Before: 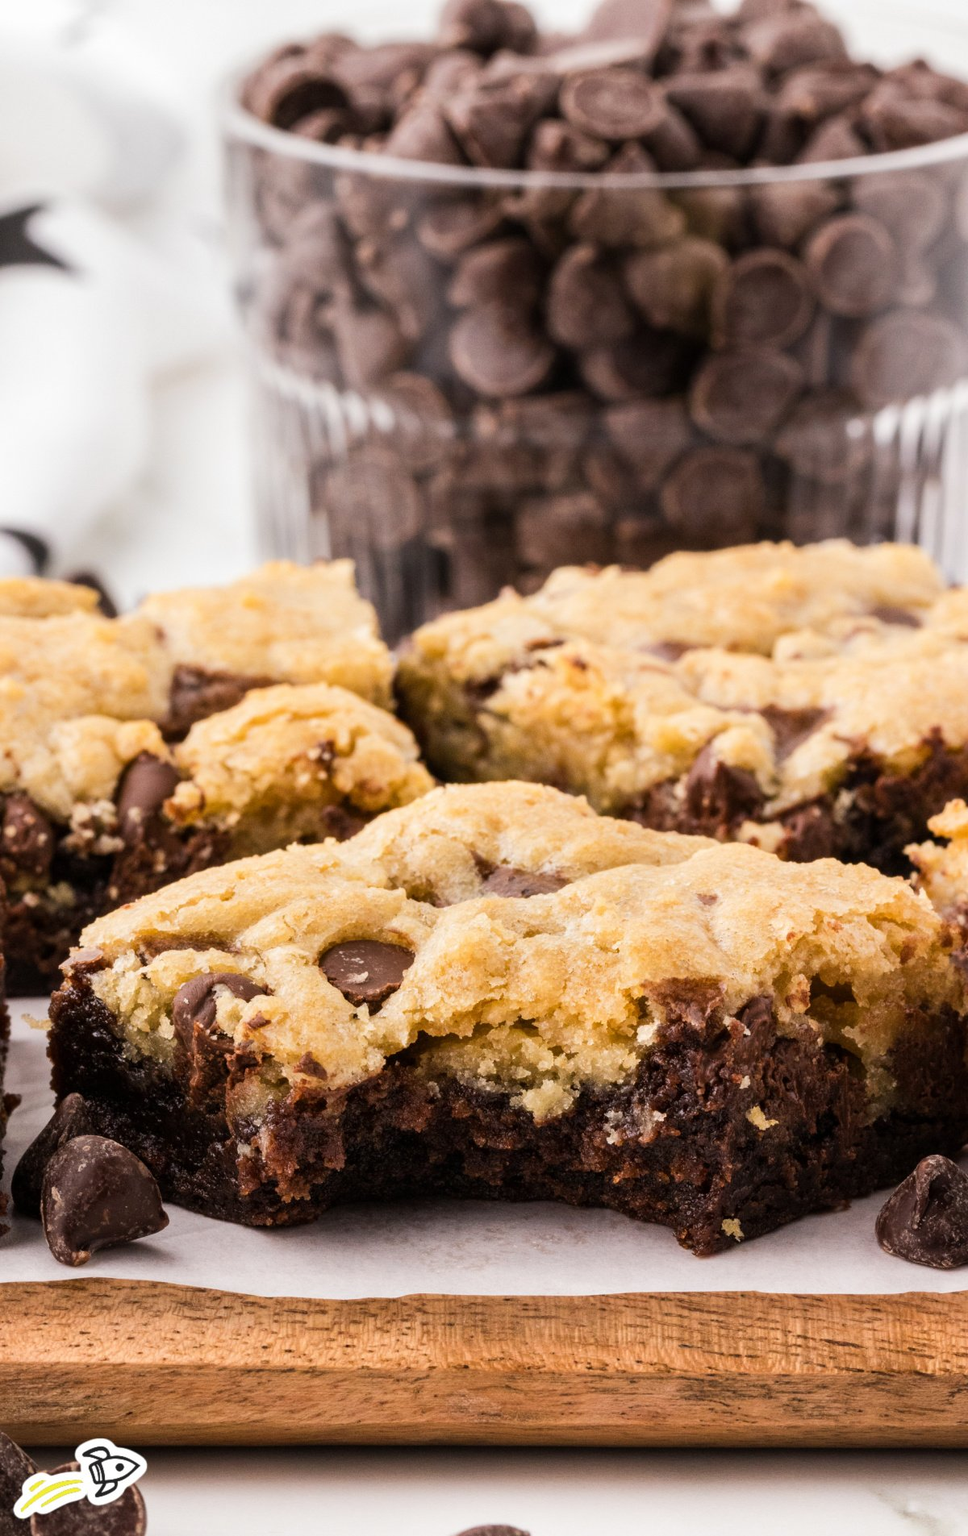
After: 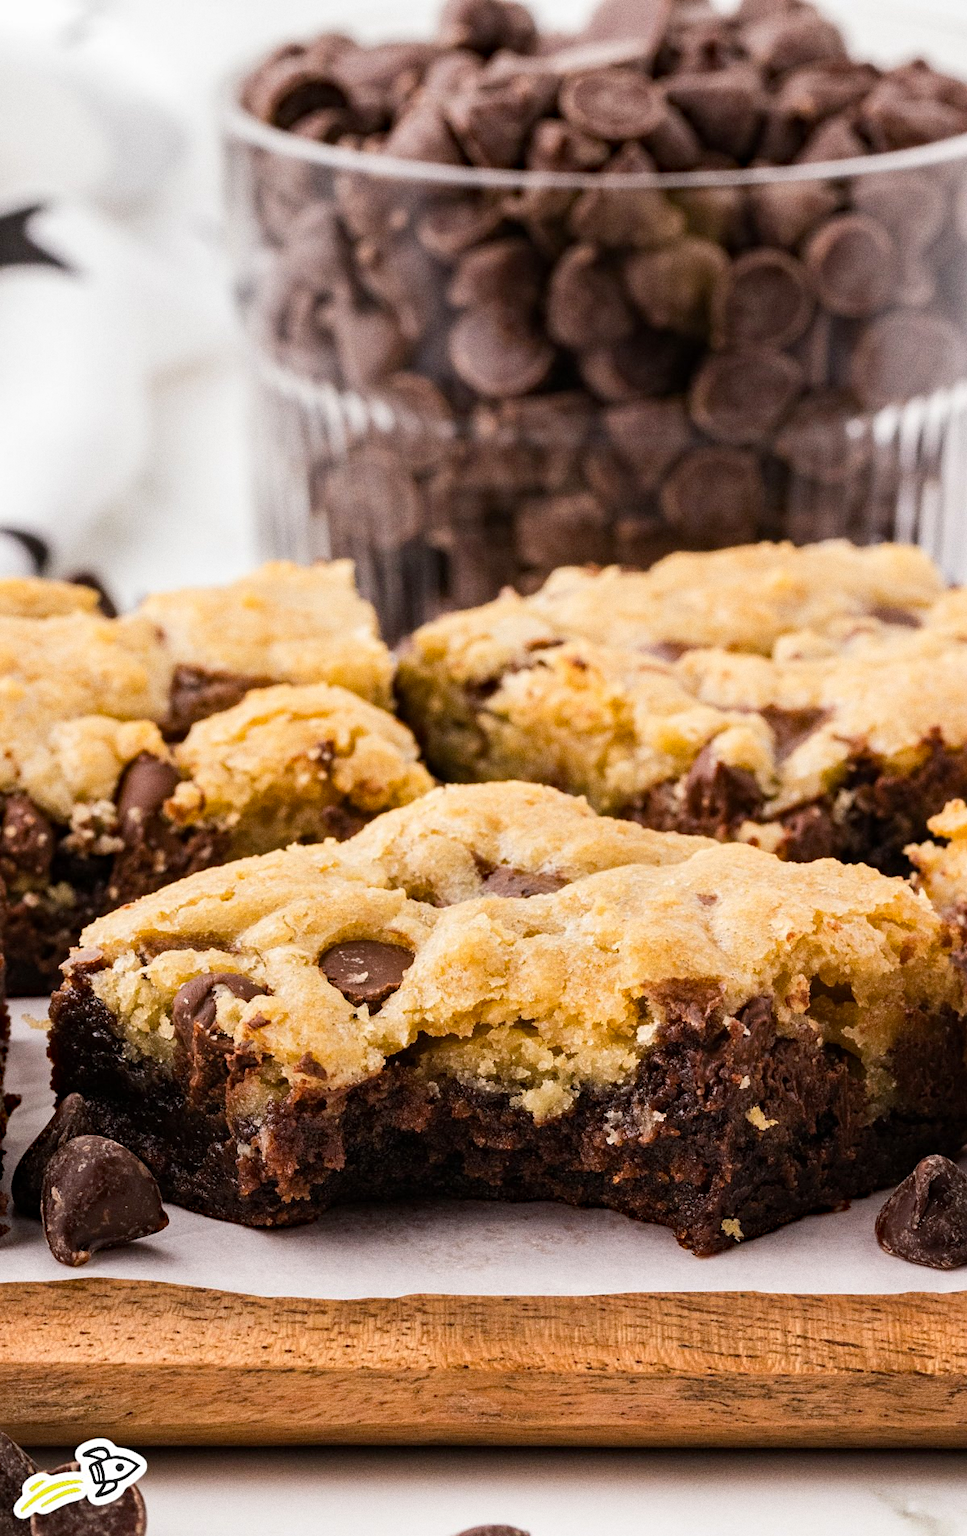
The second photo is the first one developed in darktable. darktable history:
haze removal: strength 0.29, distance 0.25, compatibility mode true, adaptive false
grain: coarseness 0.09 ISO
sharpen: amount 0.2
color zones: curves: ch1 [(0, 0.513) (0.143, 0.524) (0.286, 0.511) (0.429, 0.506) (0.571, 0.503) (0.714, 0.503) (0.857, 0.508) (1, 0.513)]
